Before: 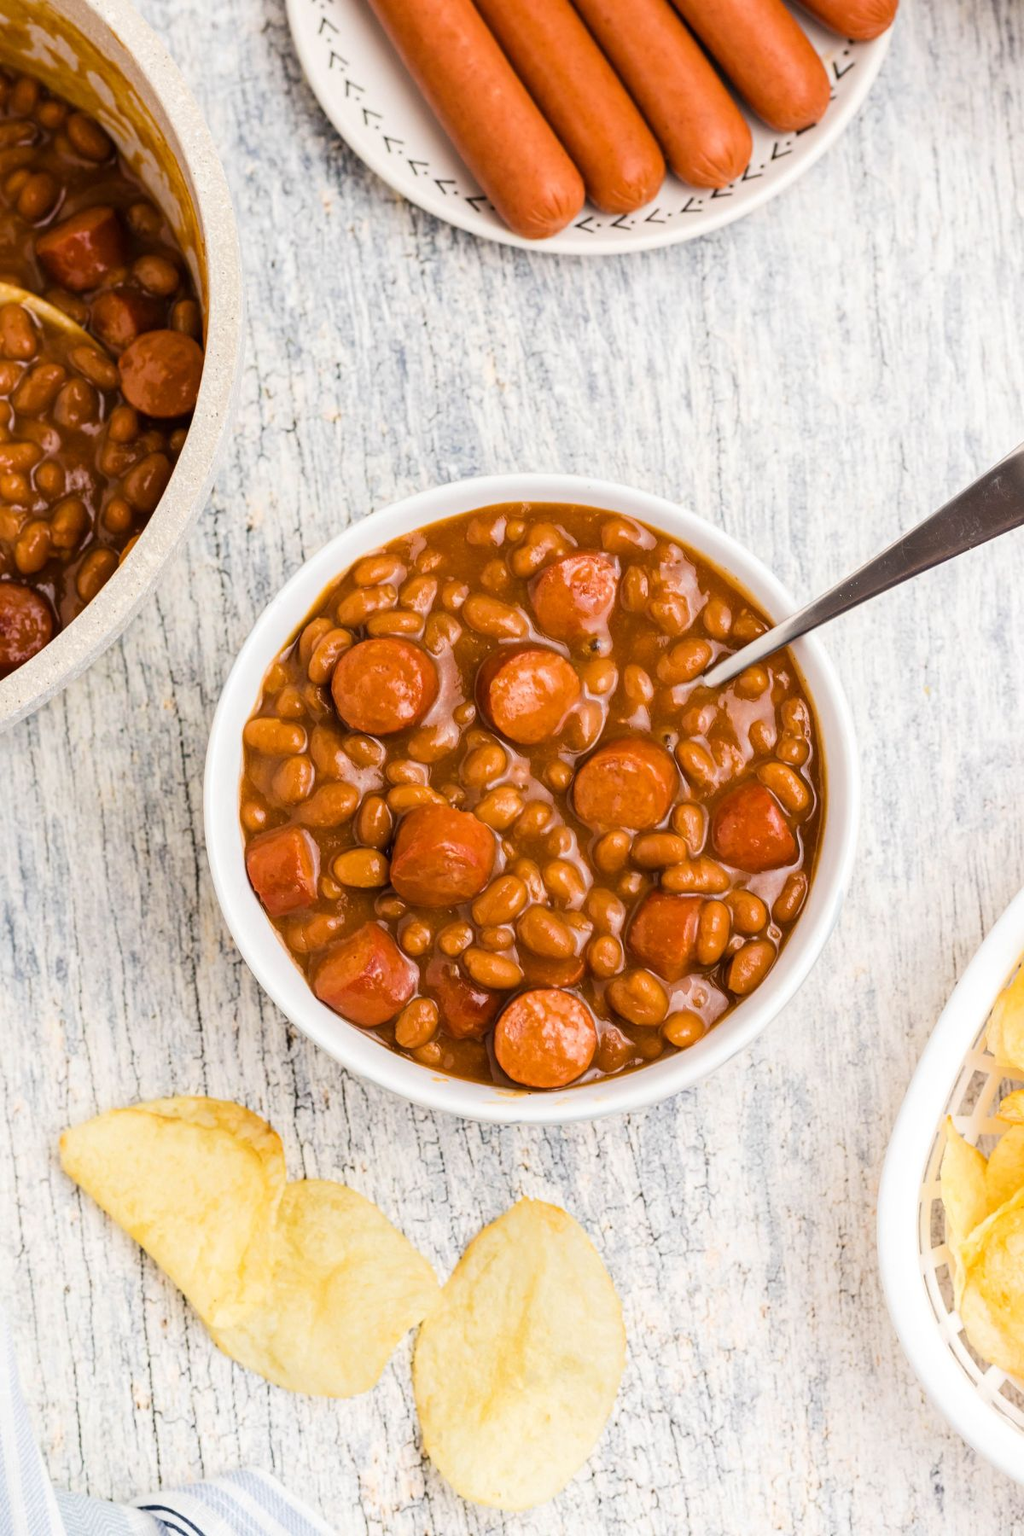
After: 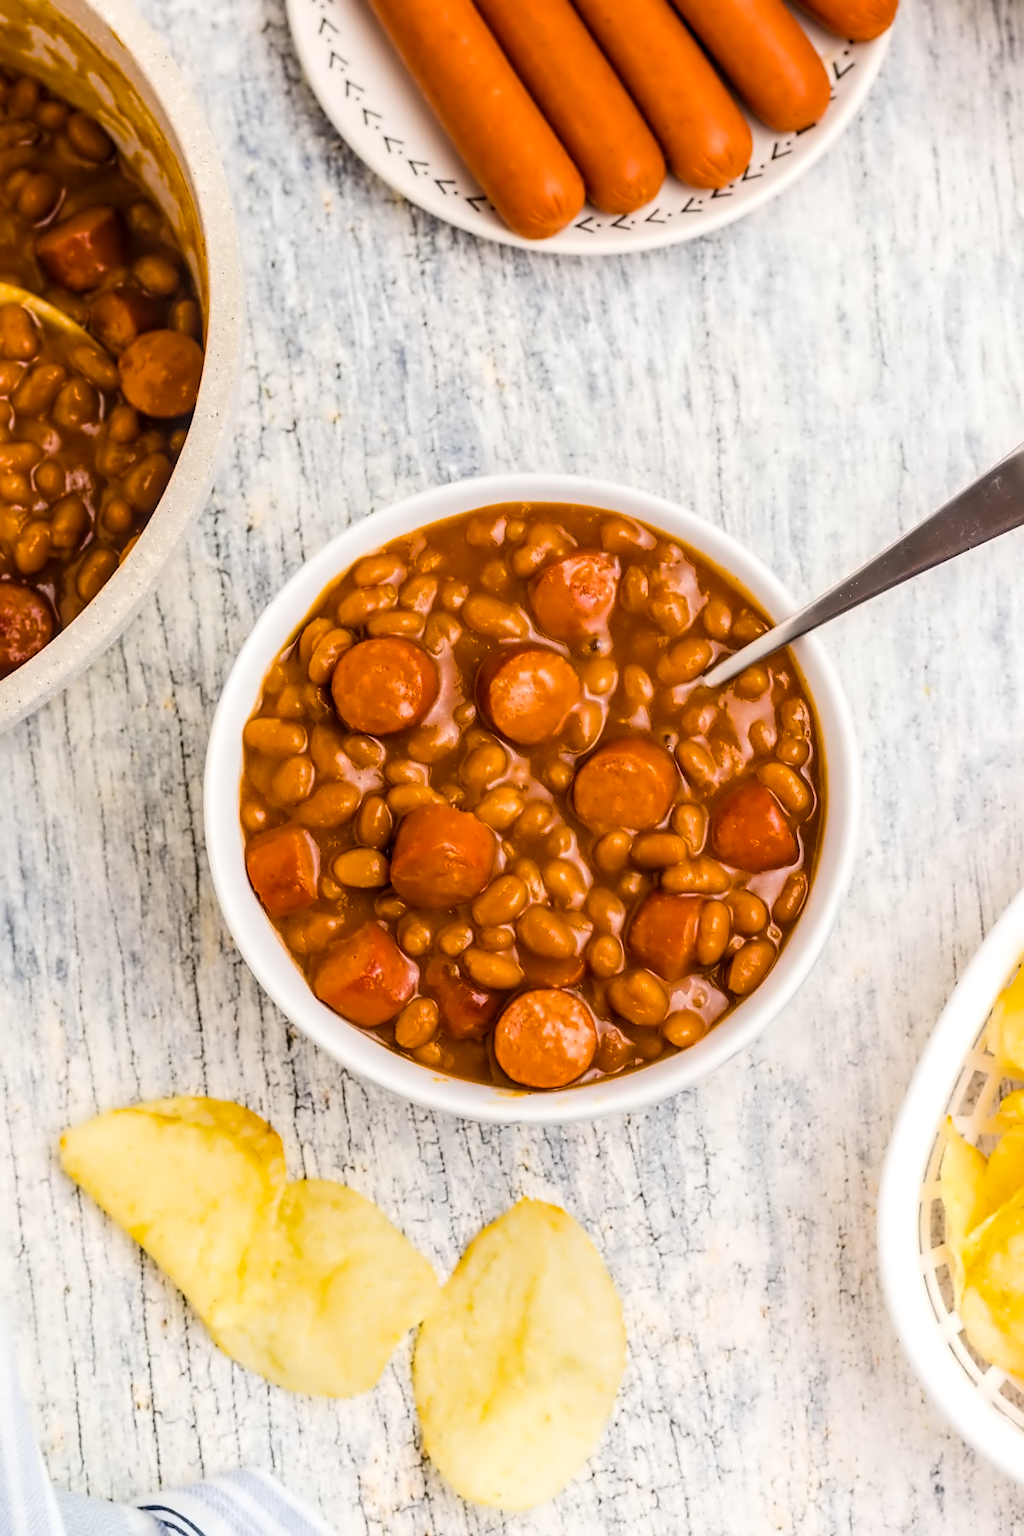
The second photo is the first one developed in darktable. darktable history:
color balance rgb: perceptual saturation grading › global saturation 25%, global vibrance 20%
contrast equalizer: octaves 7, y [[0.5 ×6], [0.5 ×6], [0.5 ×6], [0, 0.033, 0.067, 0.1, 0.133, 0.167], [0, 0.05, 0.1, 0.15, 0.2, 0.25]]
sharpen: amount 0.2
local contrast: on, module defaults
